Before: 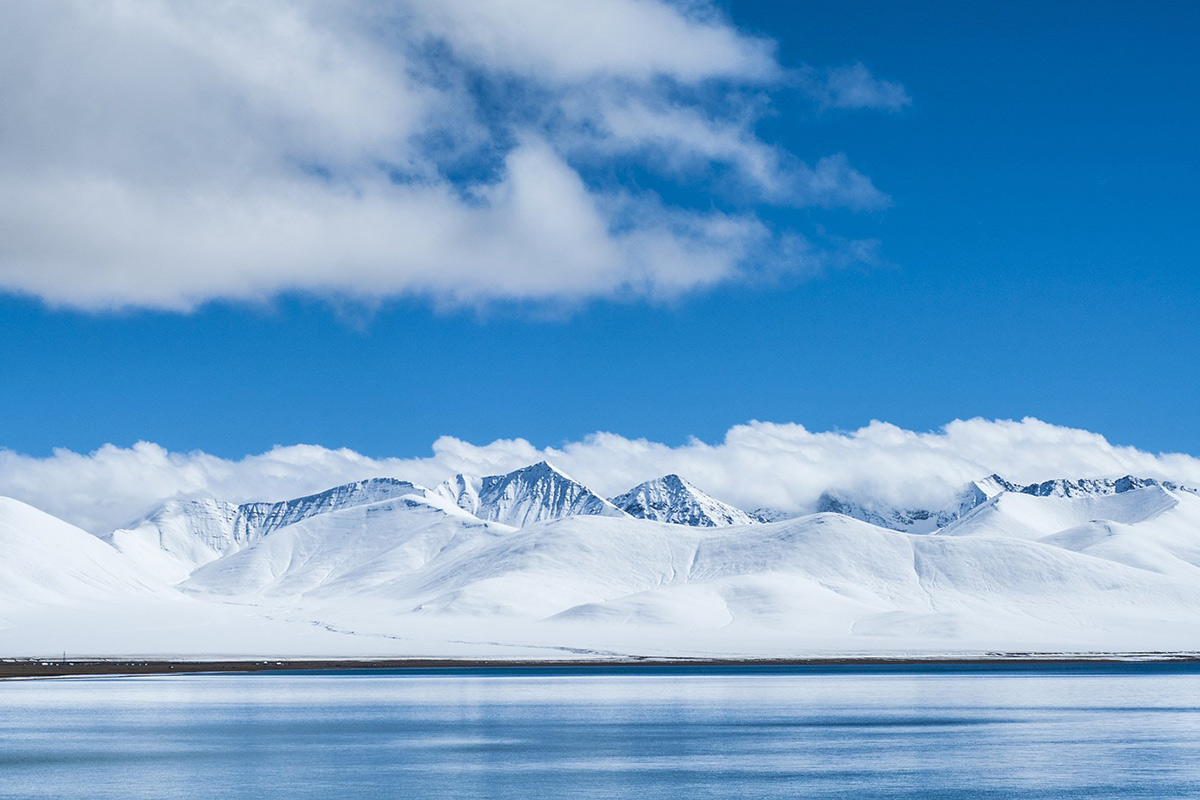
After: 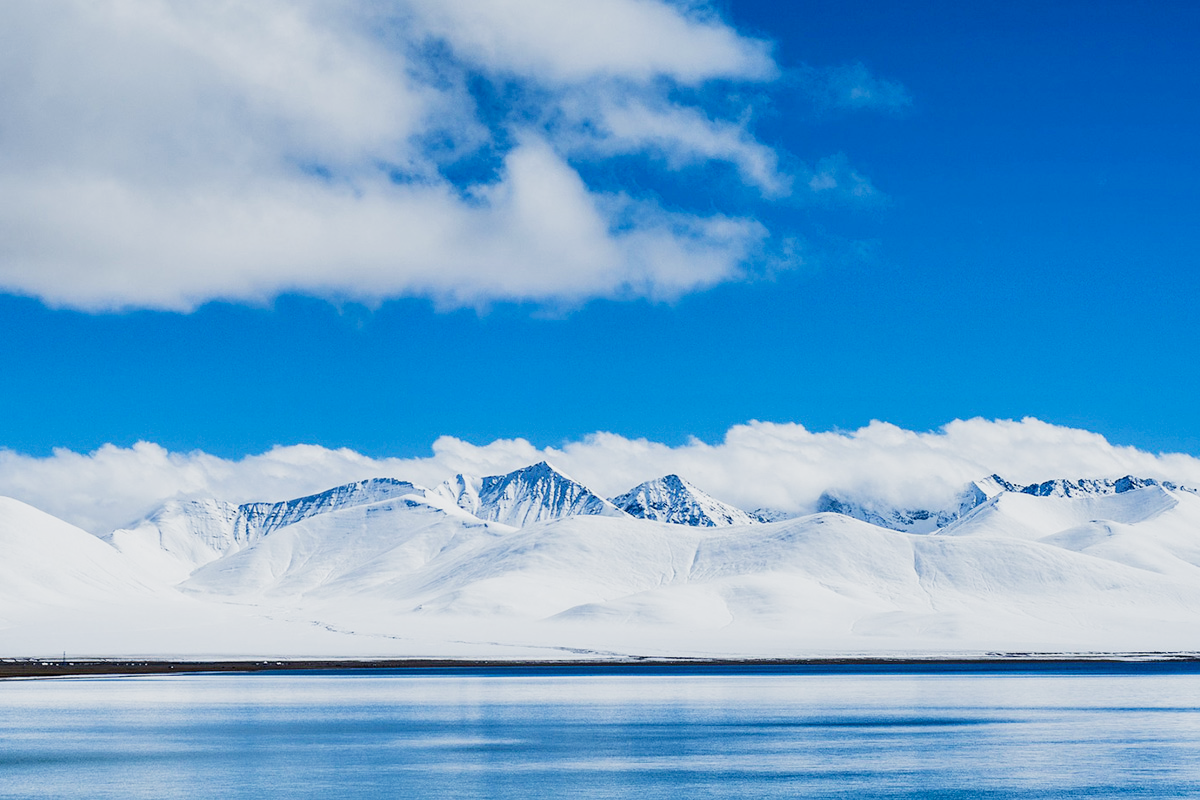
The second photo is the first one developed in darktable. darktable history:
filmic rgb: middle gray luminance 12.9%, black relative exposure -10.07 EV, white relative exposure 3.47 EV, target black luminance 0%, hardness 5.8, latitude 44.72%, contrast 1.231, highlights saturation mix 5.39%, shadows ↔ highlights balance 27.49%, preserve chrominance no, color science v4 (2020), type of noise poissonian
